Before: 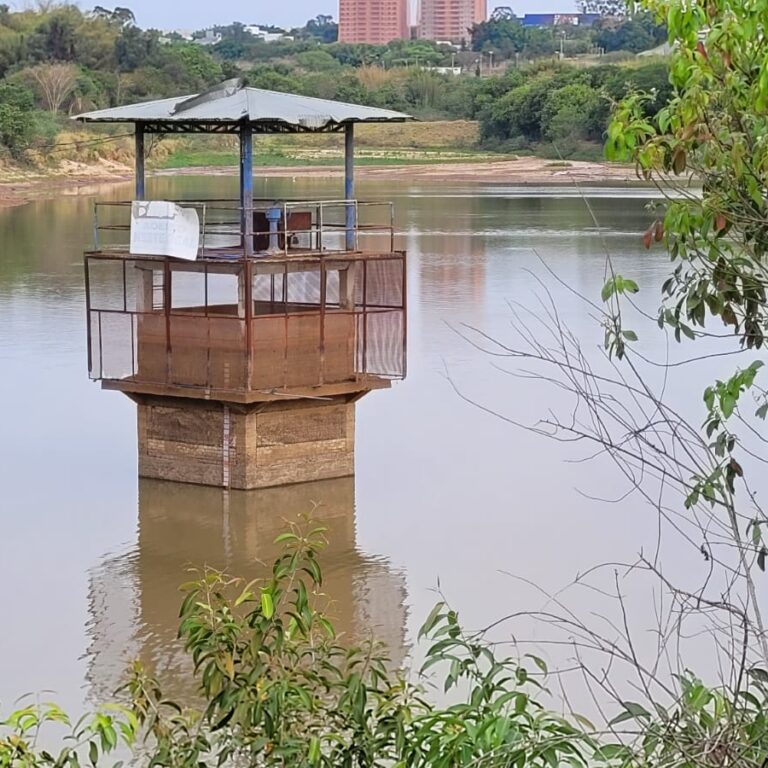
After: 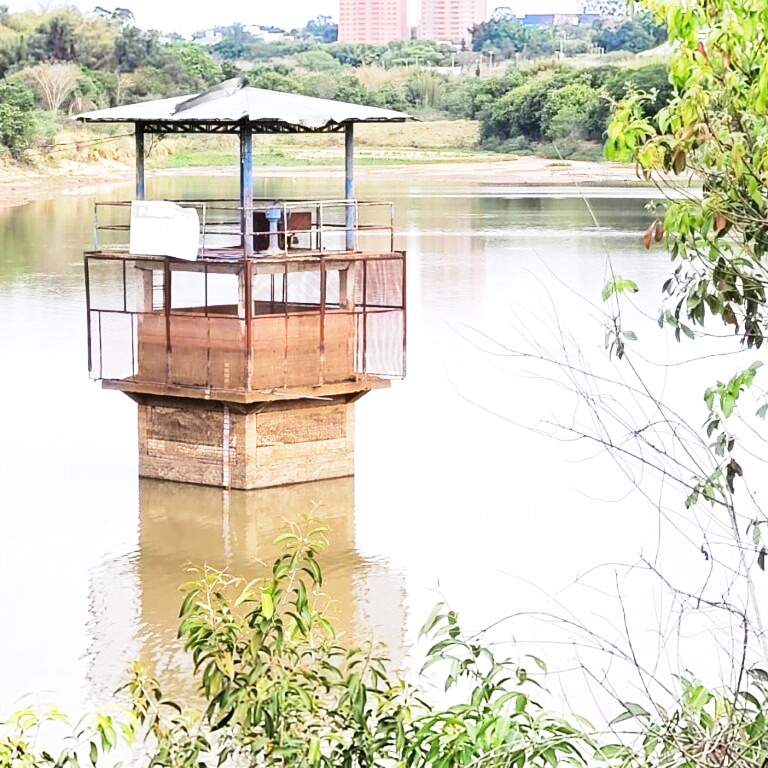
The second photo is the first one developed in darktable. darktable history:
tone equalizer: -8 EV -0.766 EV, -7 EV -0.714 EV, -6 EV -0.598 EV, -5 EV -0.424 EV, -3 EV 0.395 EV, -2 EV 0.6 EV, -1 EV 0.69 EV, +0 EV 0.73 EV, edges refinement/feathering 500, mask exposure compensation -1.57 EV, preserve details no
exposure: exposure 0.698 EV, compensate exposure bias true, compensate highlight preservation false
base curve: curves: ch0 [(0, 0) (0.088, 0.125) (0.176, 0.251) (0.354, 0.501) (0.613, 0.749) (1, 0.877)], preserve colors none
